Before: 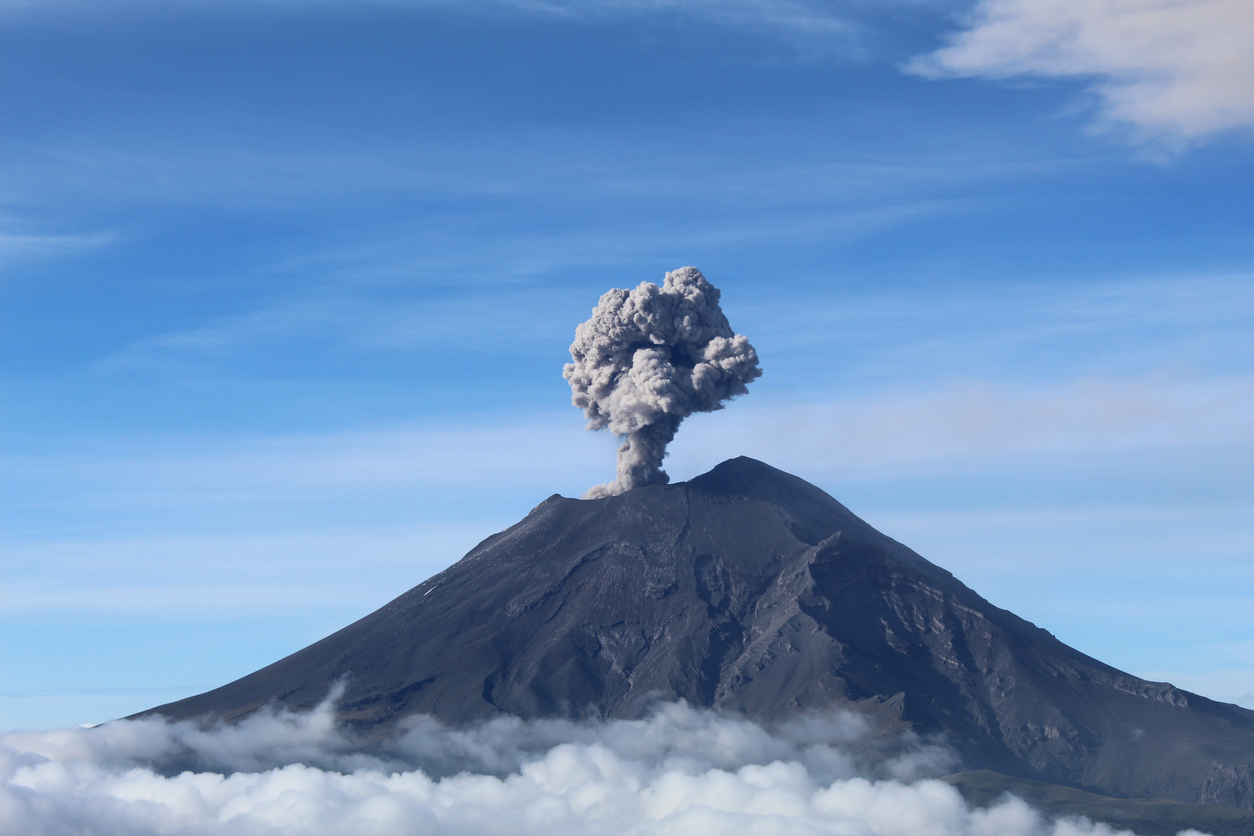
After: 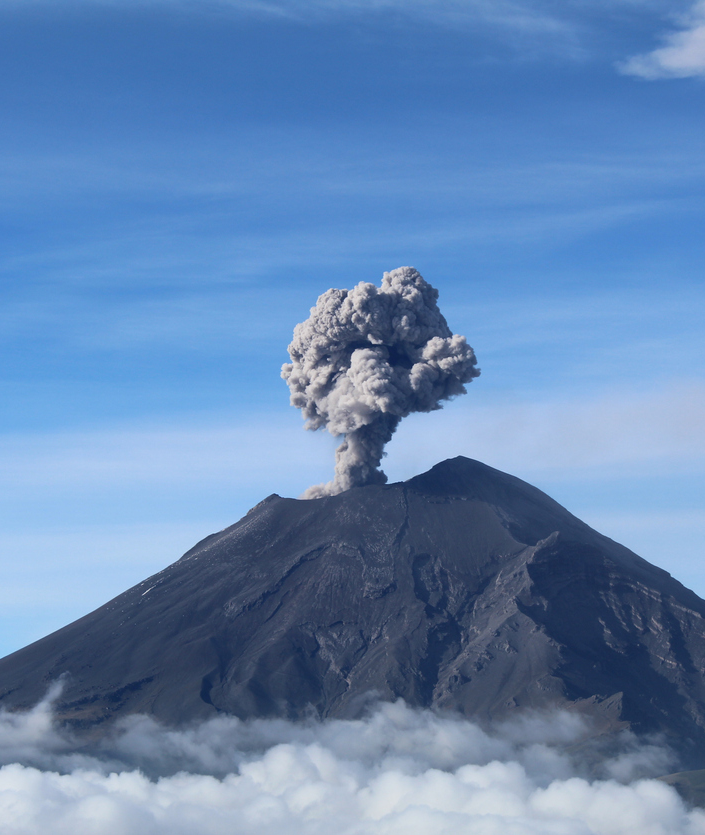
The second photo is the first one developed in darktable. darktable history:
crop and rotate: left 22.54%, right 21.176%
